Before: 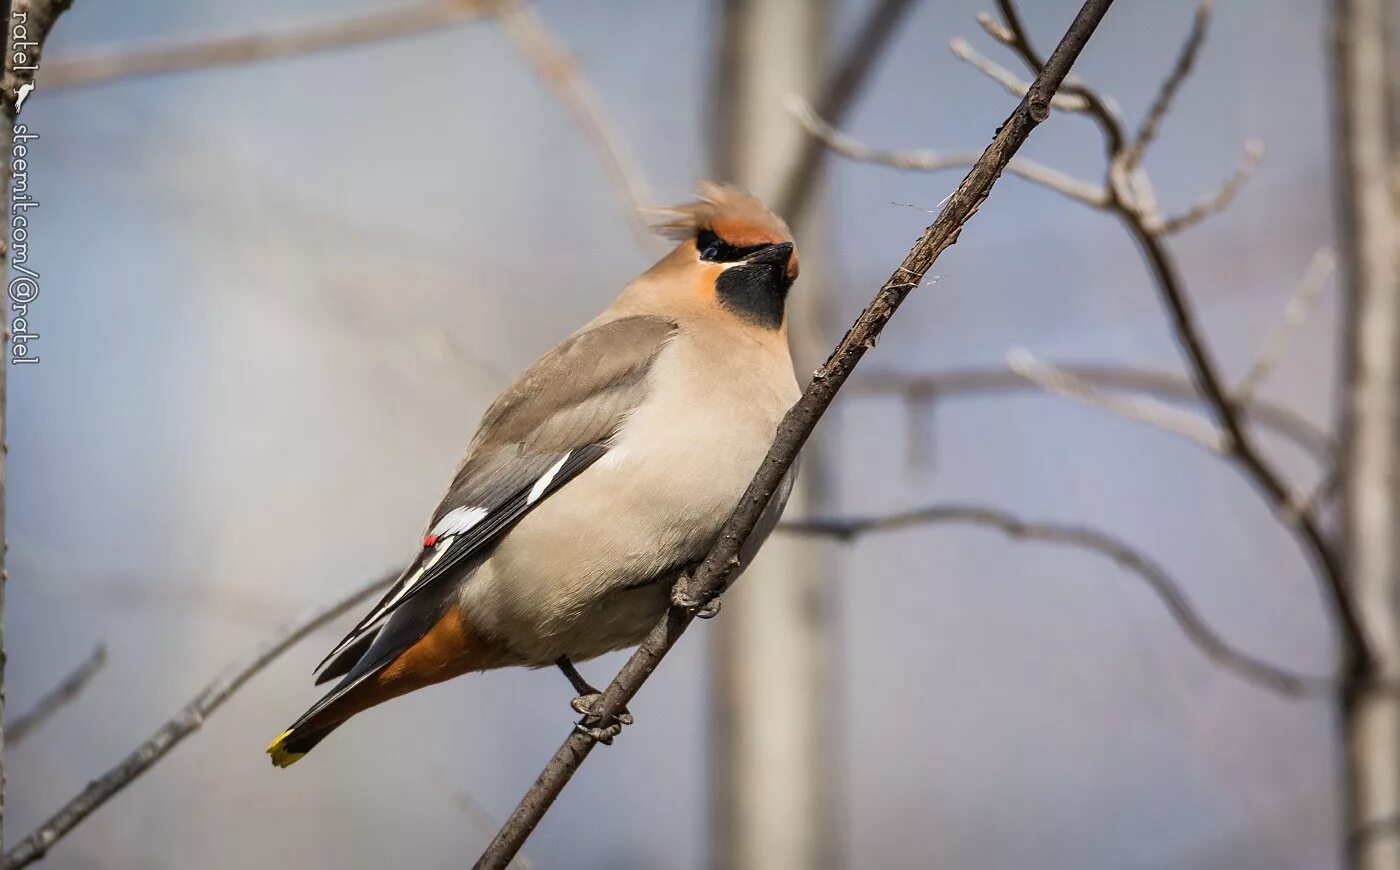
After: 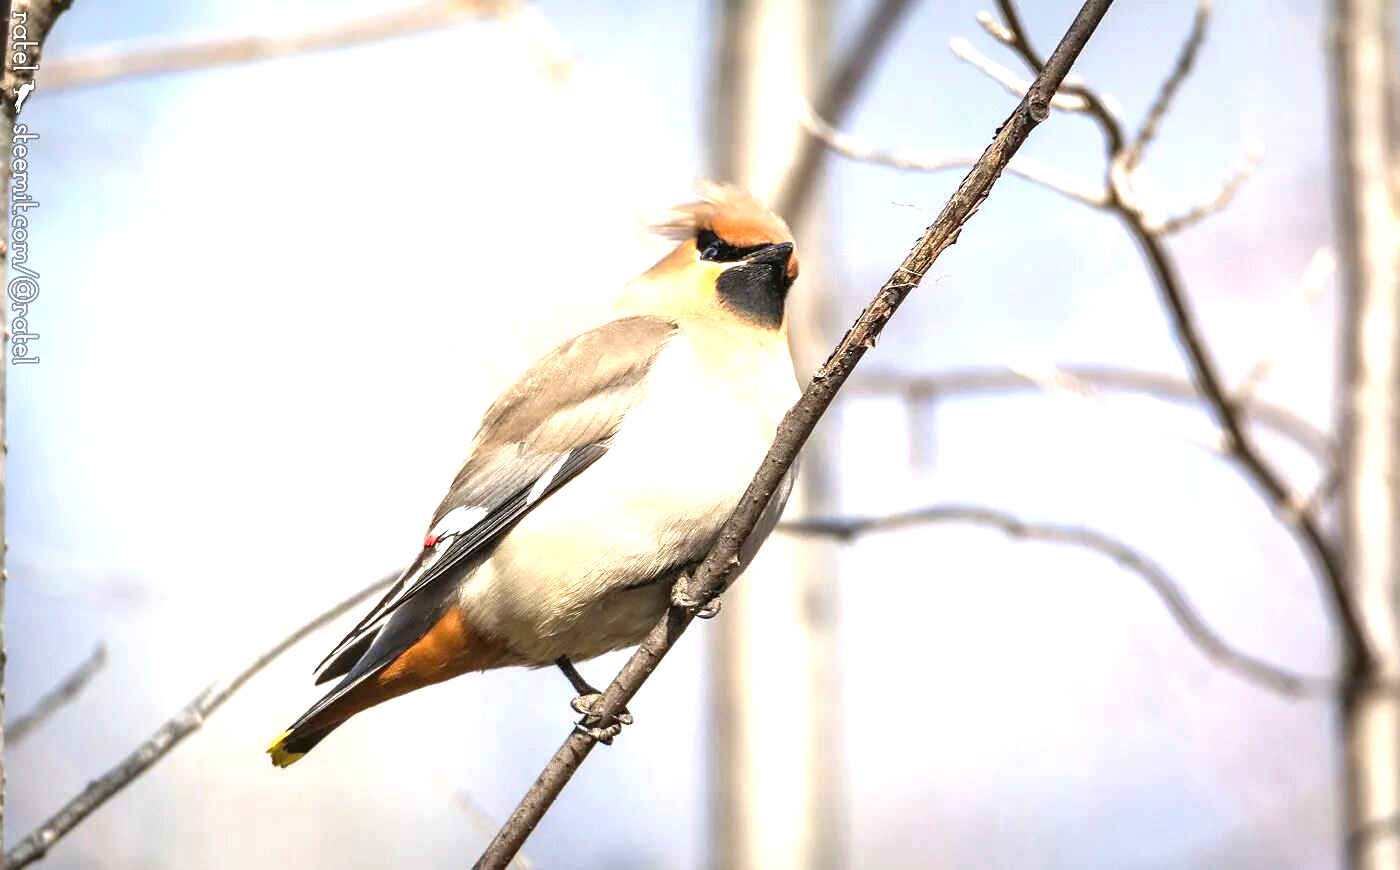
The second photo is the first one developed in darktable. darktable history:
exposure: black level correction 0, exposure 1.453 EV, compensate exposure bias true, compensate highlight preservation false
